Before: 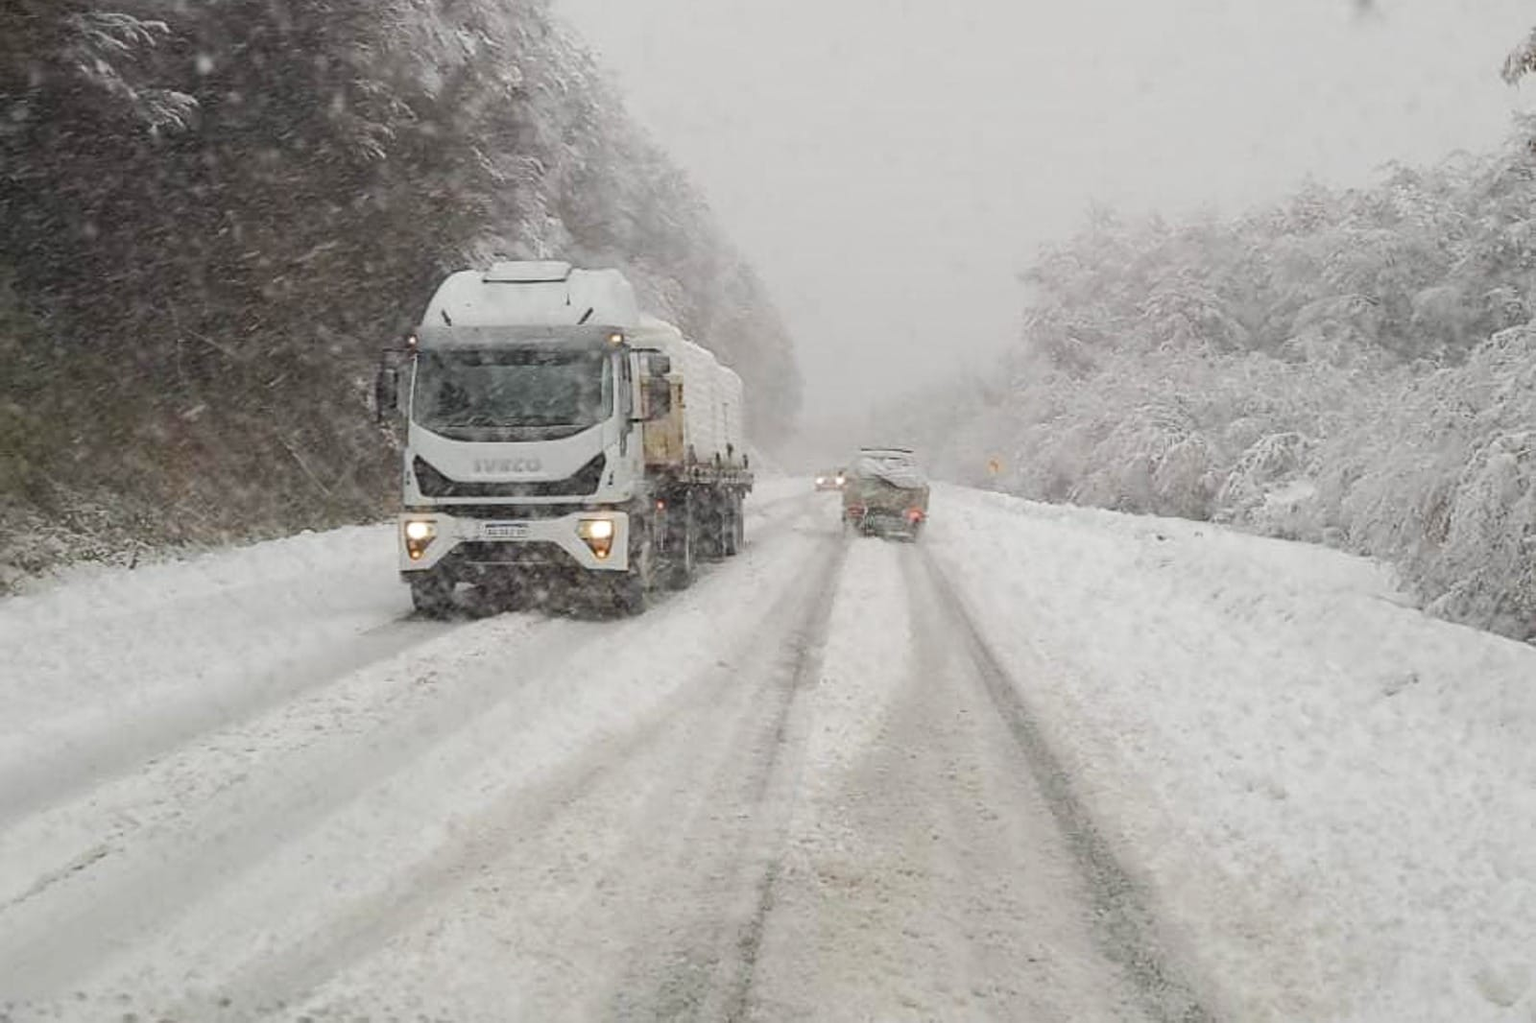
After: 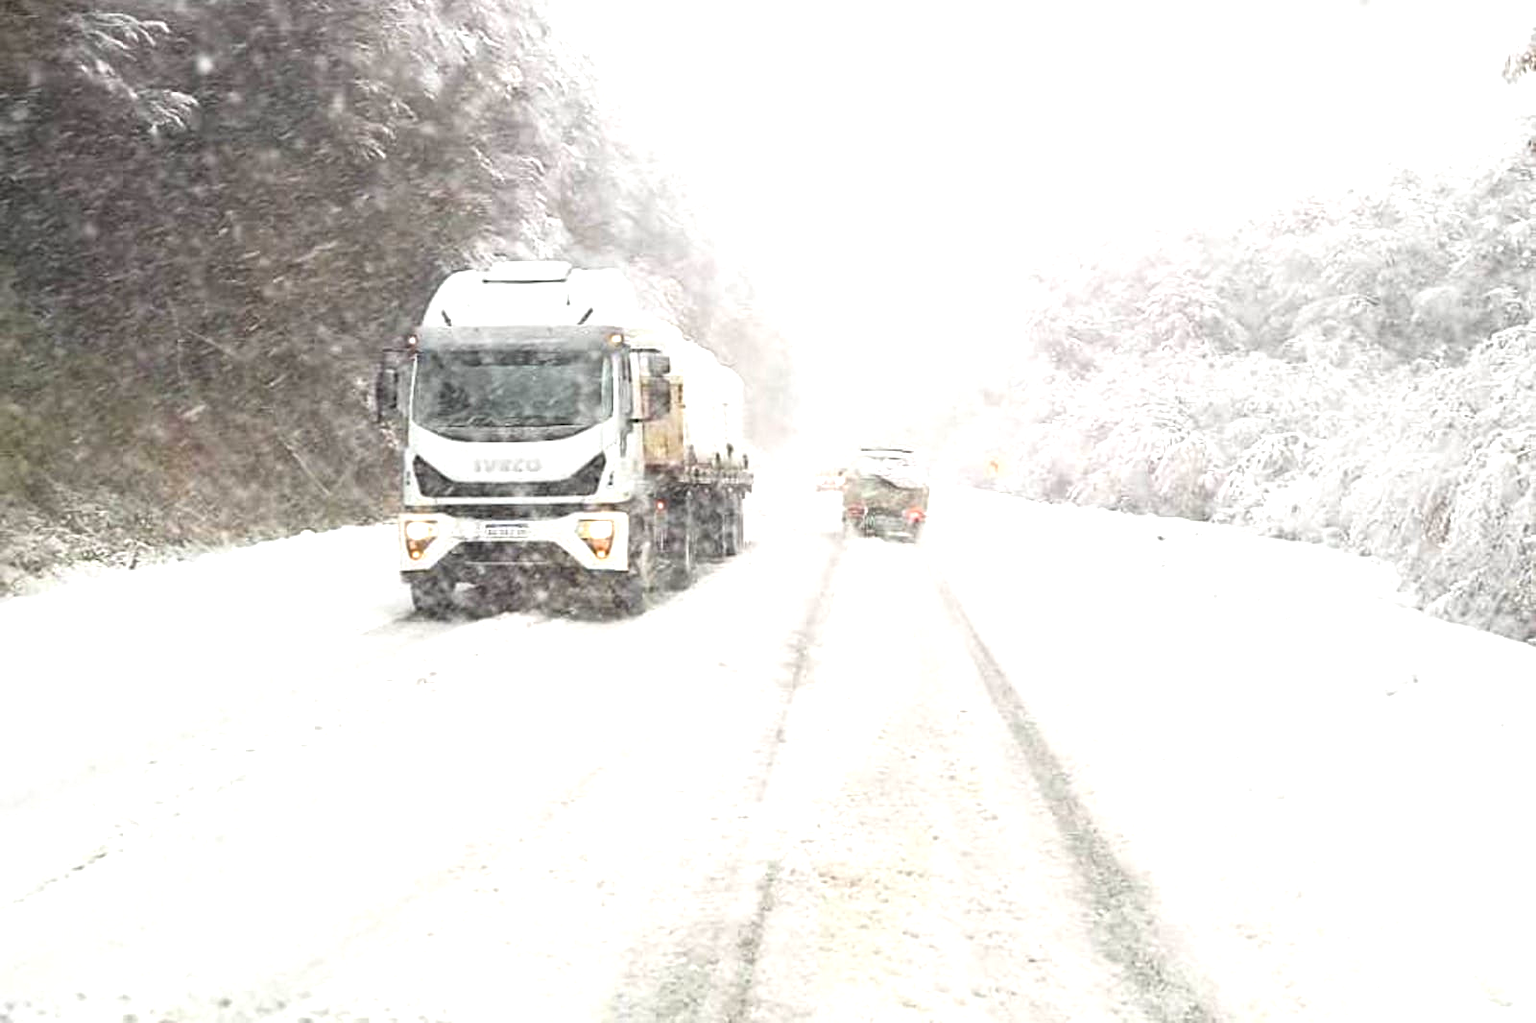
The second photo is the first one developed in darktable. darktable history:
exposure: exposure 1.234 EV, compensate exposure bias true, compensate highlight preservation false
